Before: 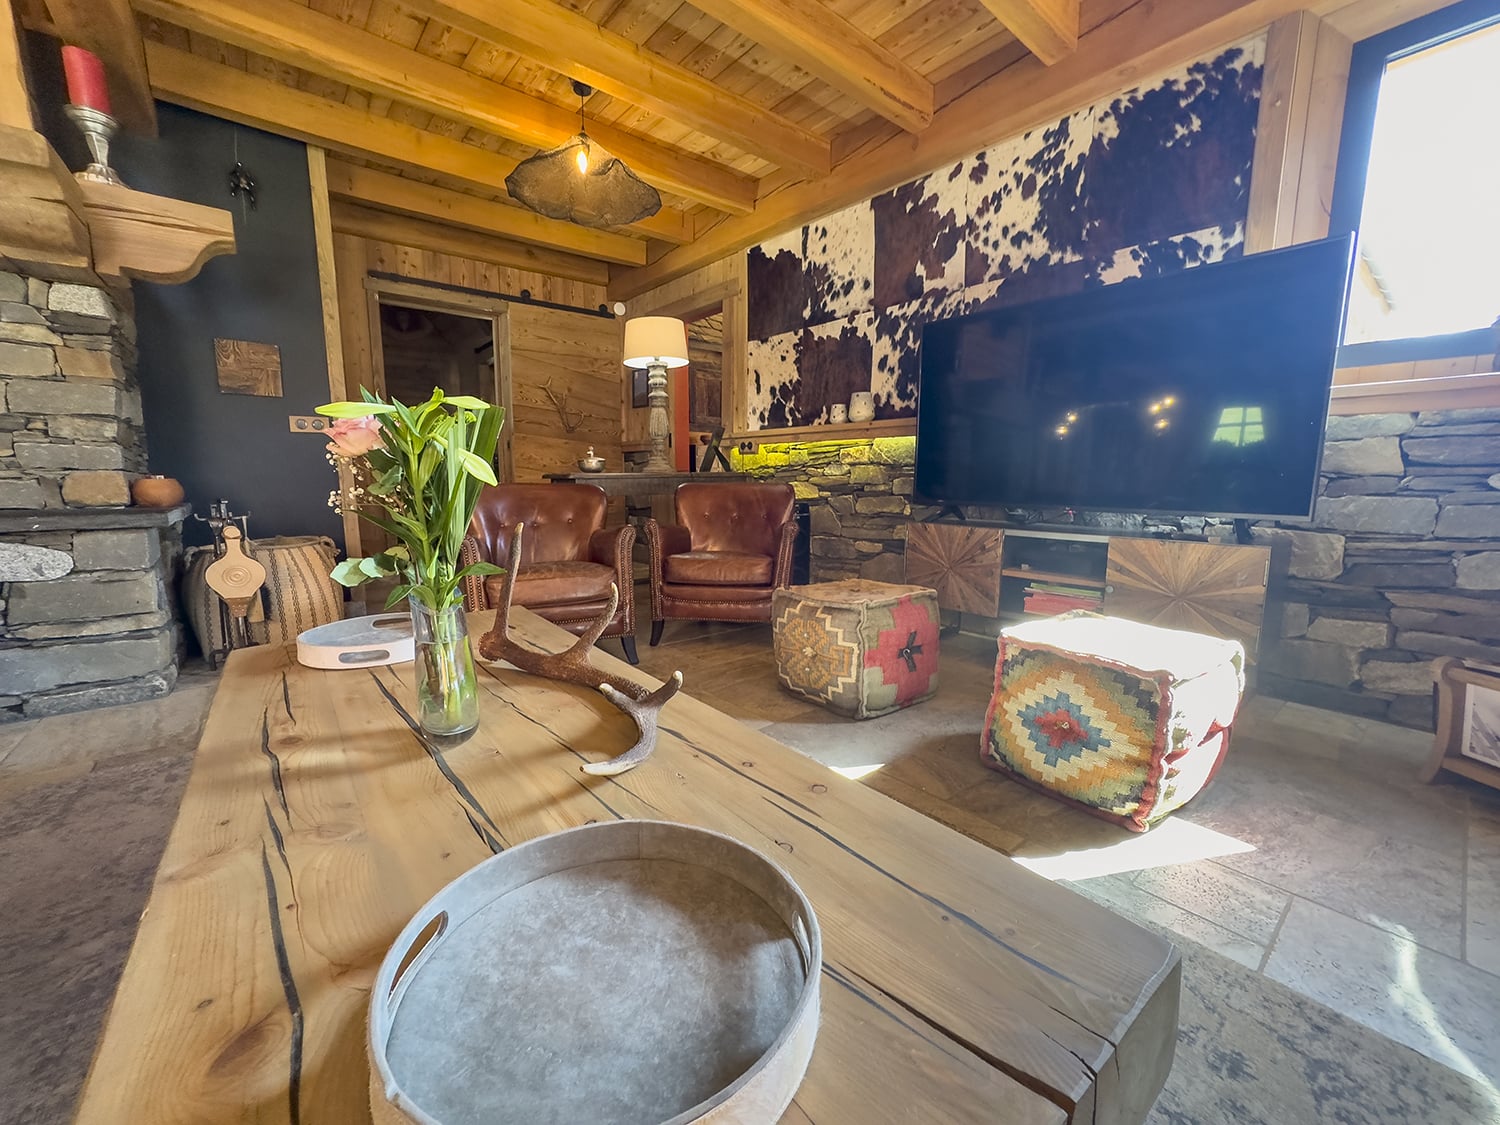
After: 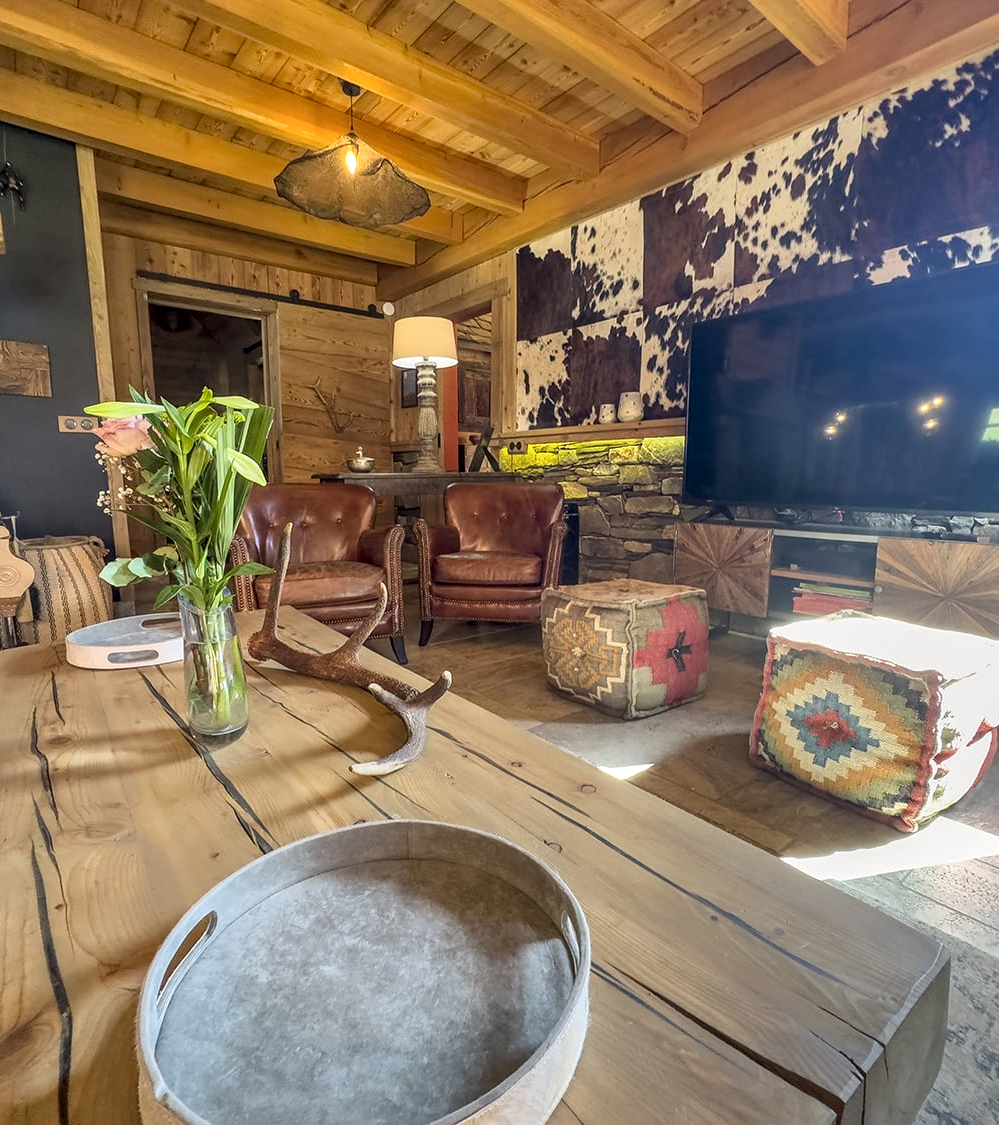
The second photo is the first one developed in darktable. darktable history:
crop: left 15.419%, right 17.914%
local contrast: detail 130%
